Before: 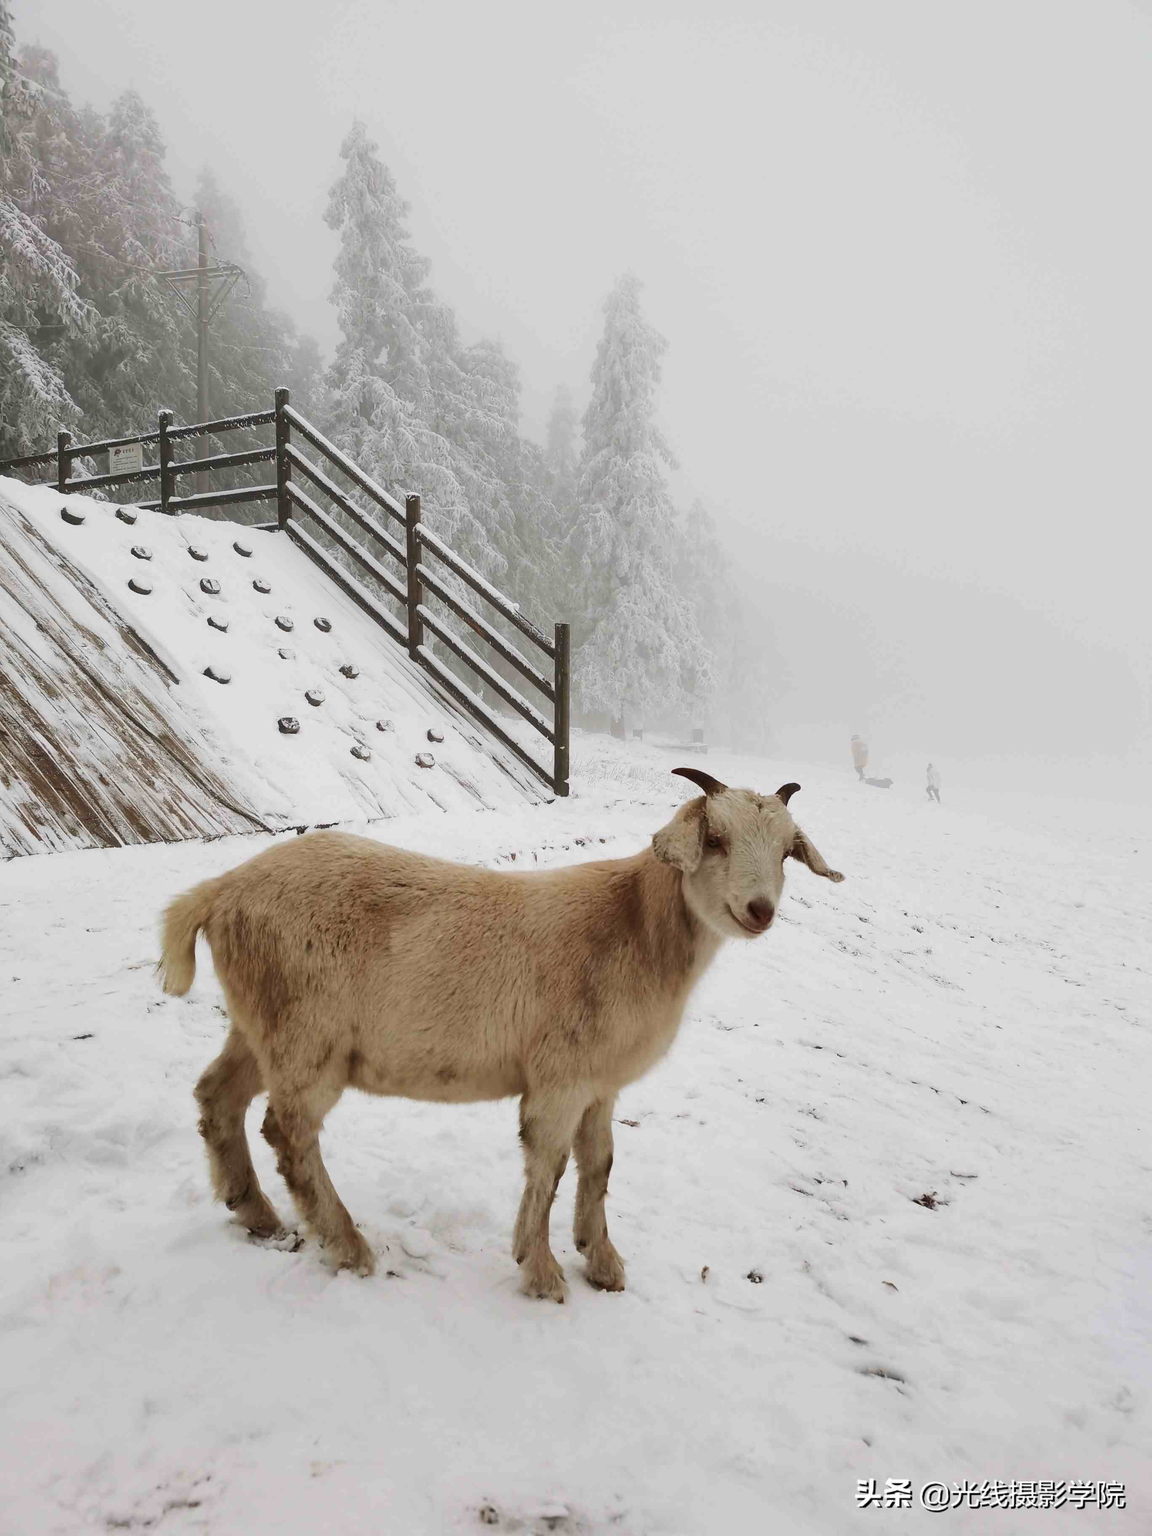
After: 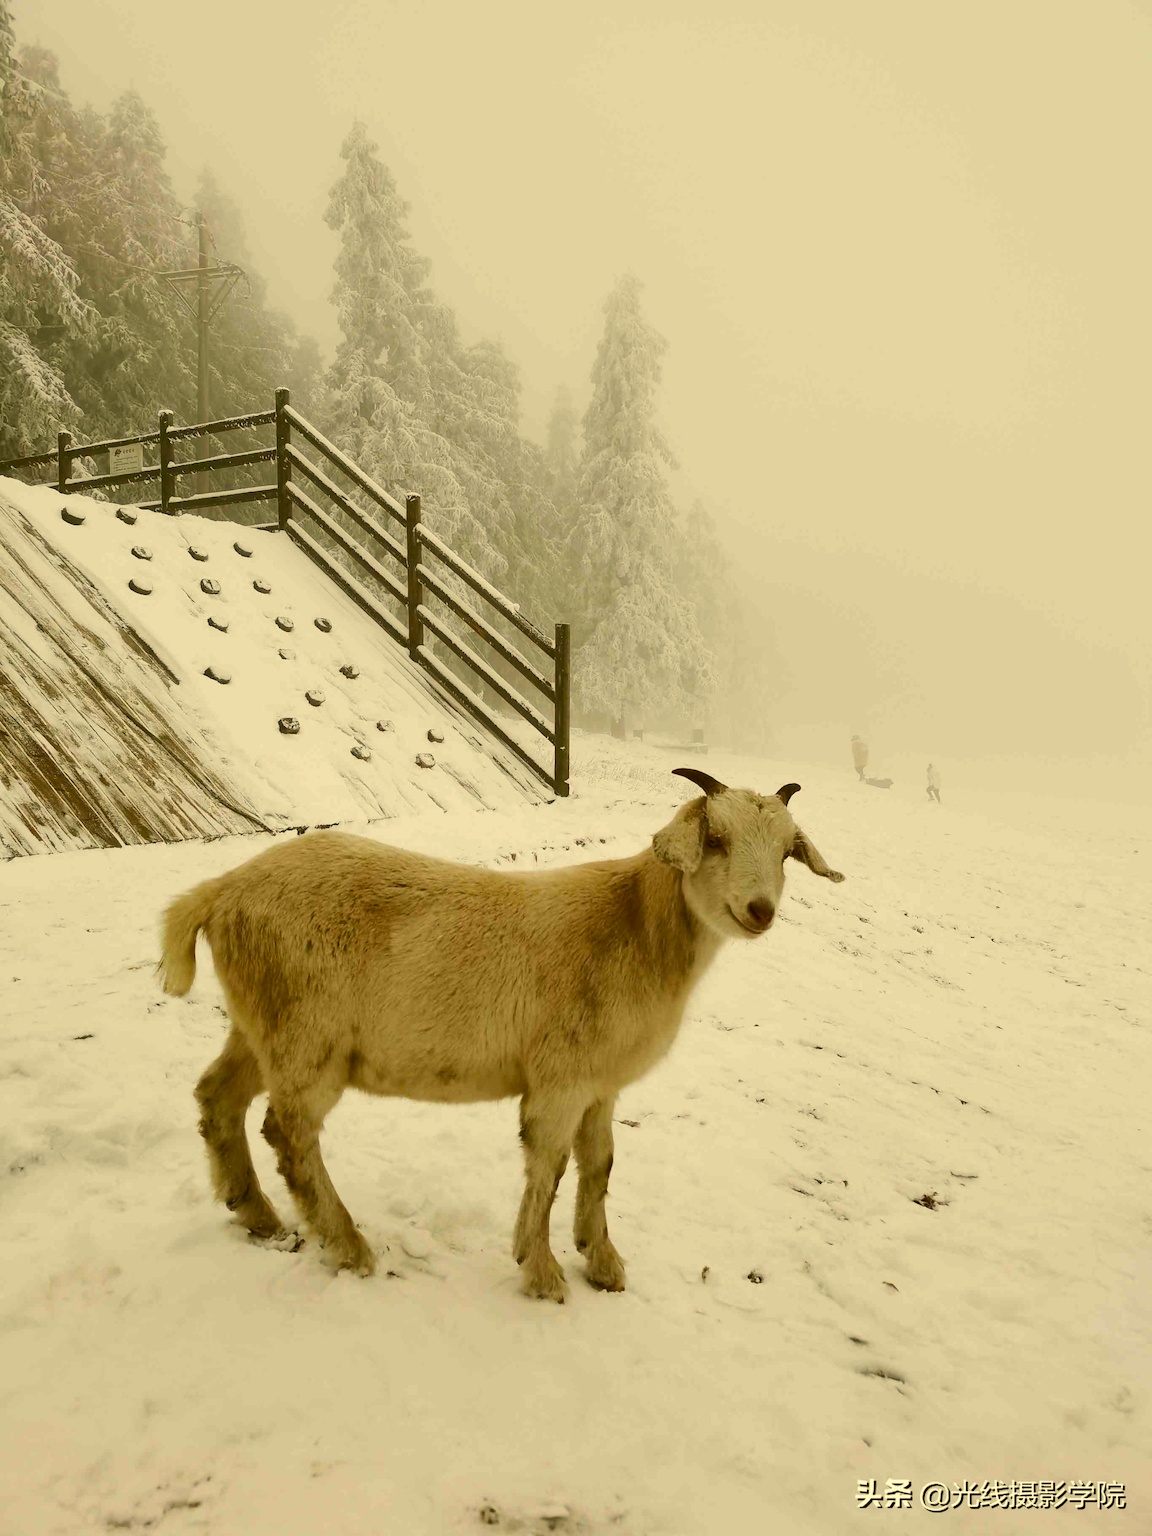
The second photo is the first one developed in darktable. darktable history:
color correction: highlights a* 0.135, highlights b* 29.11, shadows a* -0.254, shadows b* 20.96
